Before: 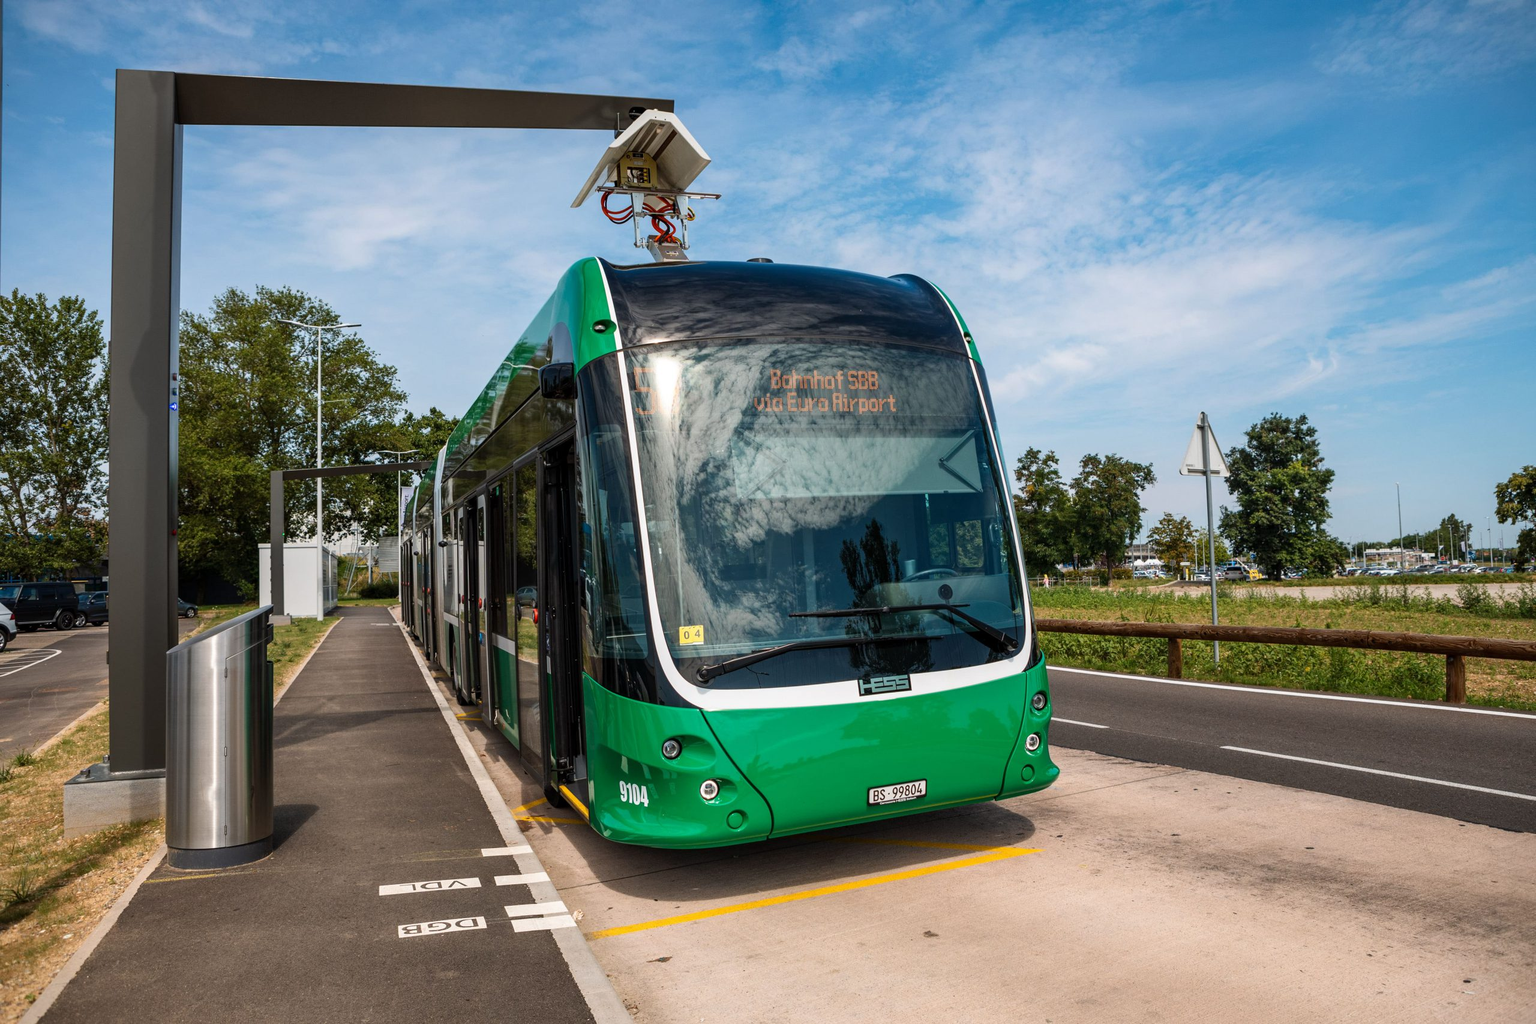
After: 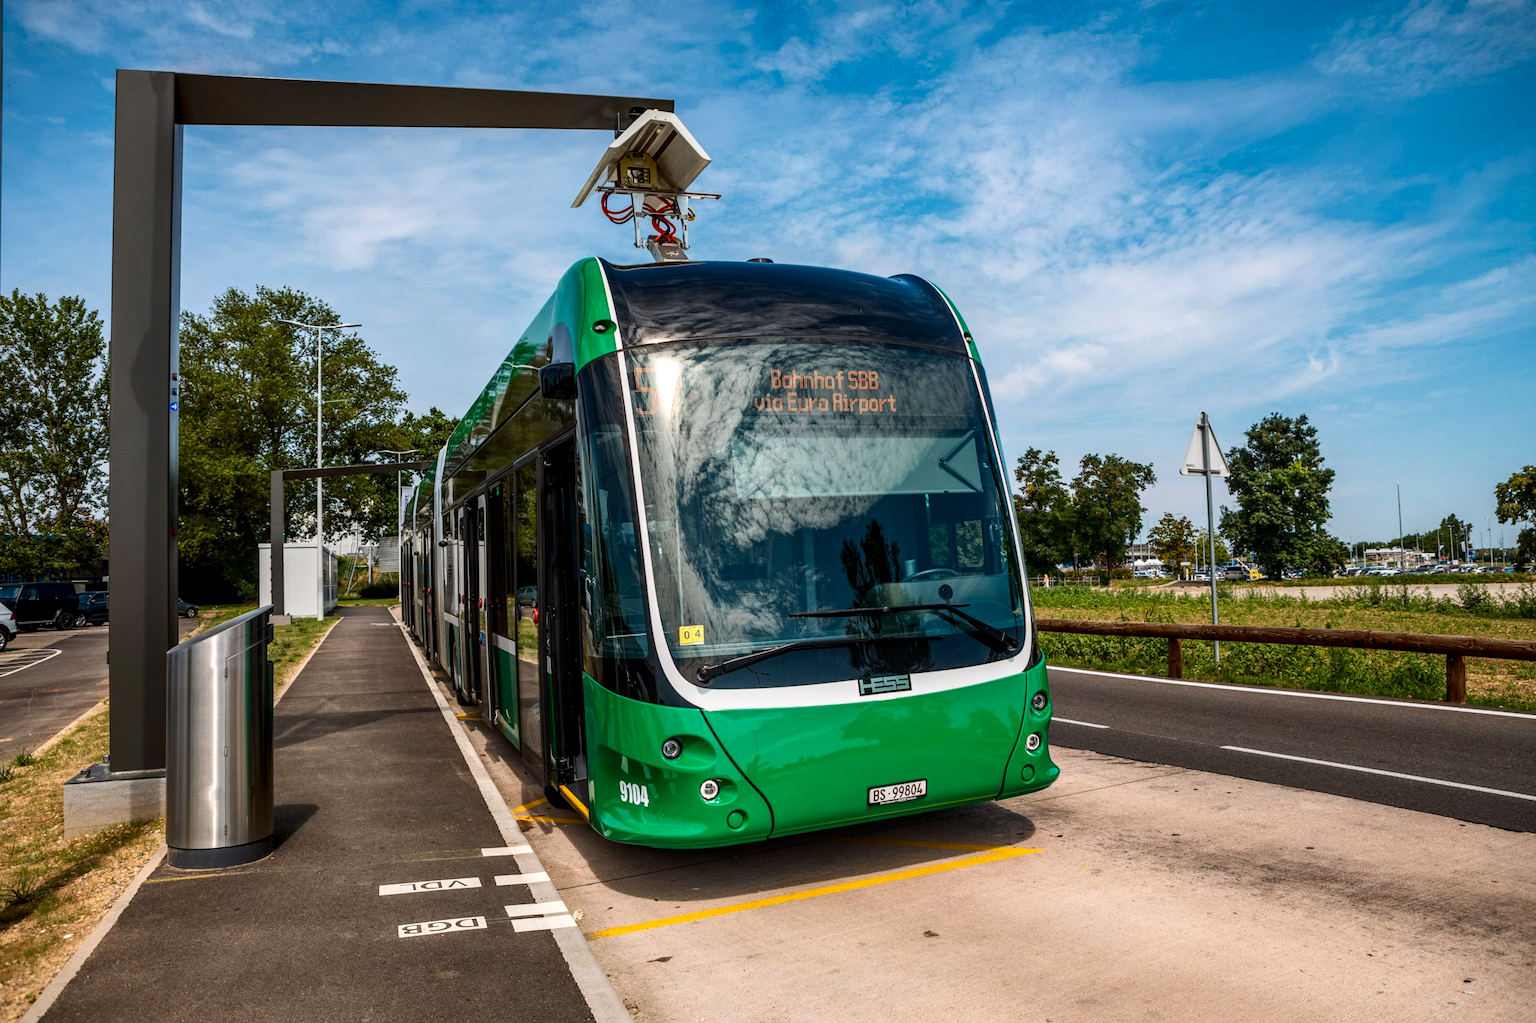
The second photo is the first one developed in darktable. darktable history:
local contrast: on, module defaults
color zones: curves: ch0 [(0, 0.5) (0.143, 0.5) (0.286, 0.5) (0.429, 0.5) (0.571, 0.5) (0.714, 0.476) (0.857, 0.5) (1, 0.5)]; ch2 [(0, 0.5) (0.143, 0.5) (0.286, 0.5) (0.429, 0.5) (0.571, 0.5) (0.714, 0.487) (0.857, 0.5) (1, 0.5)]
contrast brightness saturation: contrast 0.13, brightness -0.05, saturation 0.16
tone equalizer: on, module defaults
